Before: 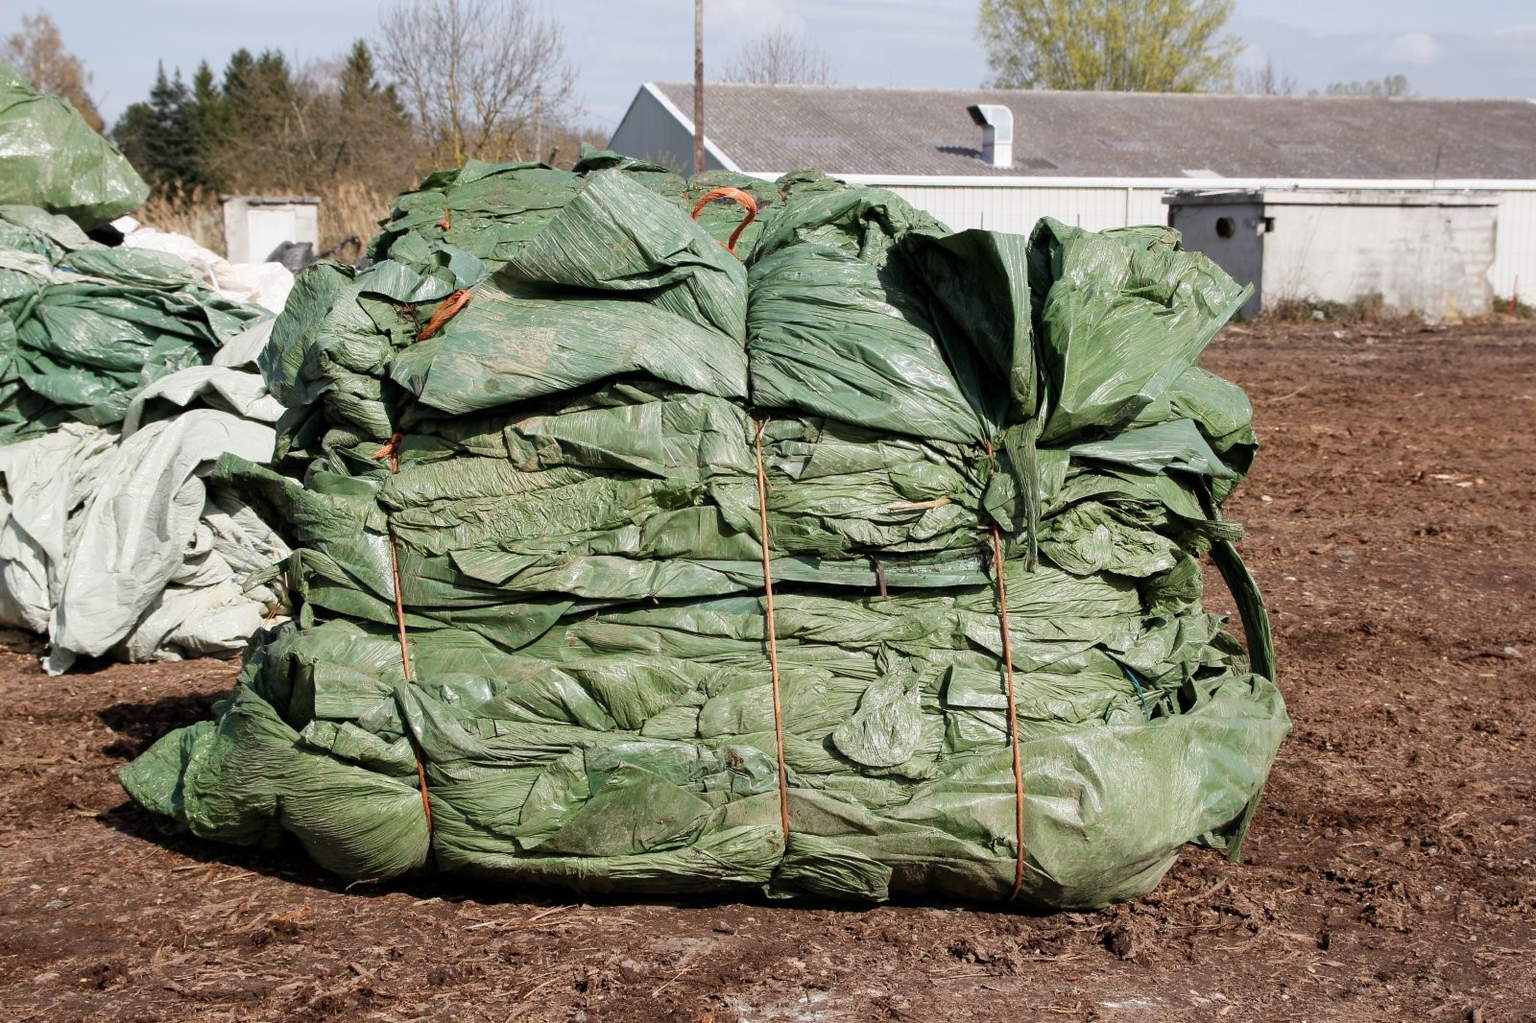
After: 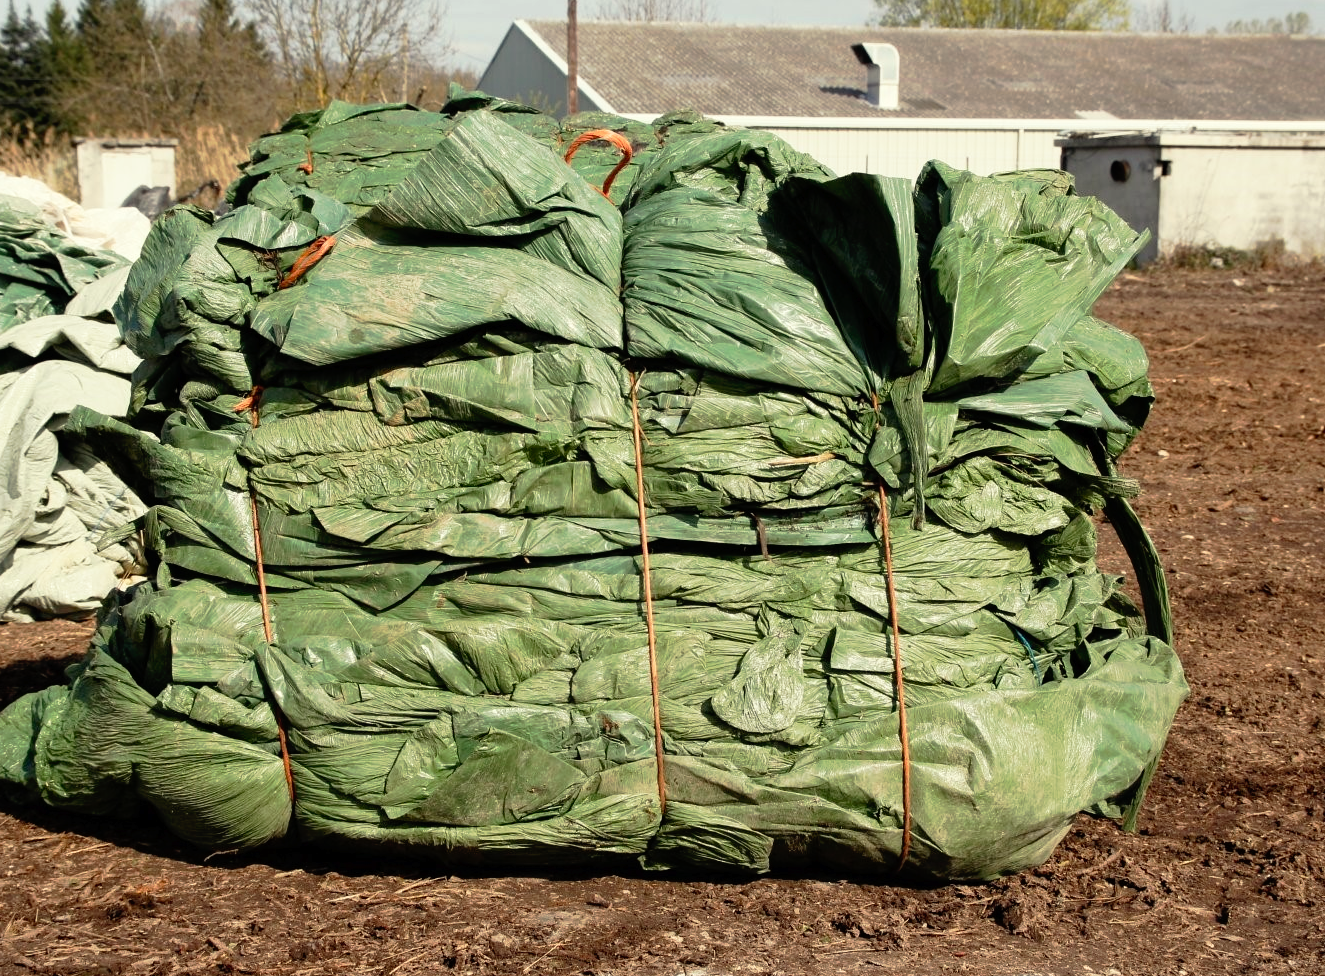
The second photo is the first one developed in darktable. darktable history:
crop: left 9.807%, top 6.259%, right 7.334%, bottom 2.177%
tone curve: curves: ch0 [(0, 0) (0.003, 0.005) (0.011, 0.008) (0.025, 0.014) (0.044, 0.021) (0.069, 0.027) (0.1, 0.041) (0.136, 0.083) (0.177, 0.138) (0.224, 0.197) (0.277, 0.259) (0.335, 0.331) (0.399, 0.399) (0.468, 0.476) (0.543, 0.547) (0.623, 0.635) (0.709, 0.753) (0.801, 0.847) (0.898, 0.94) (1, 1)], preserve colors none
white balance: red 1.029, blue 0.92
color correction: highlights a* -2.68, highlights b* 2.57
